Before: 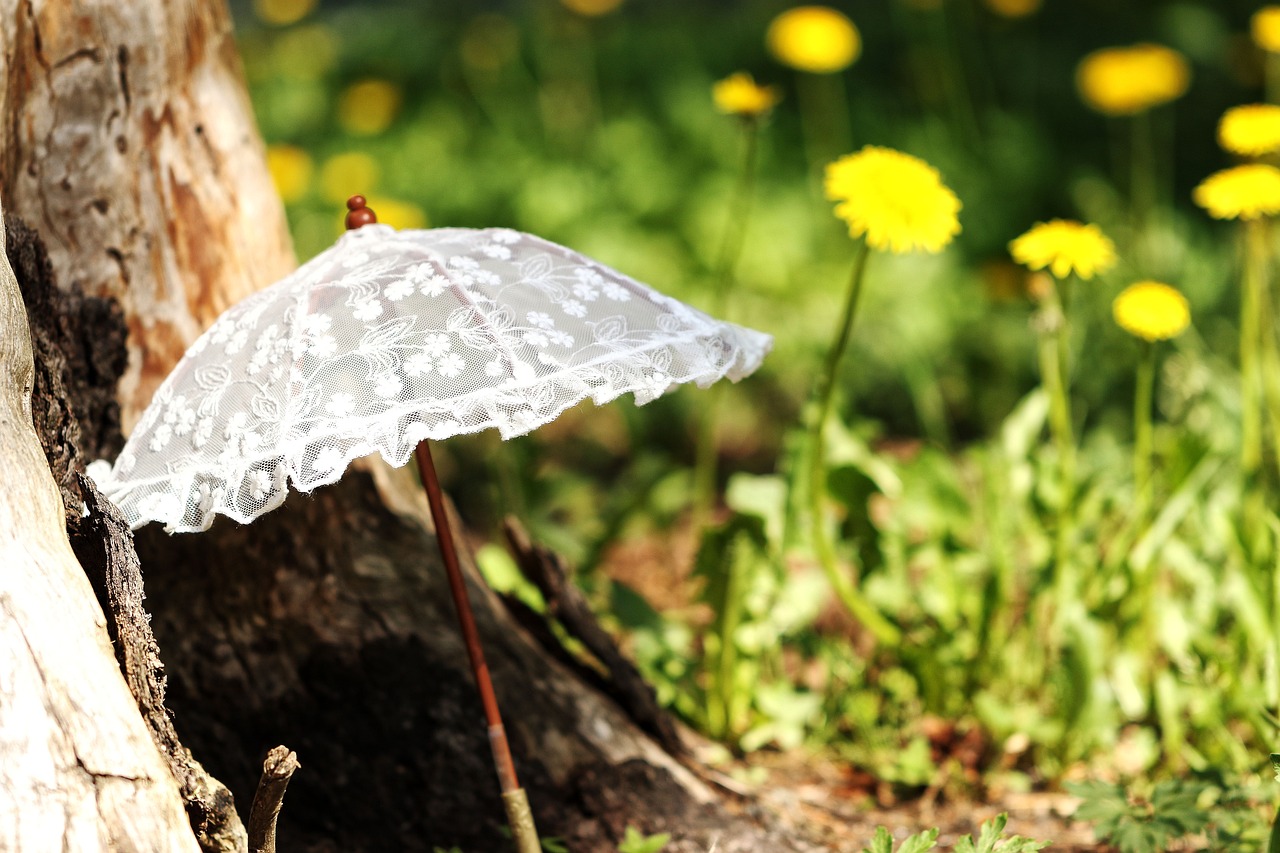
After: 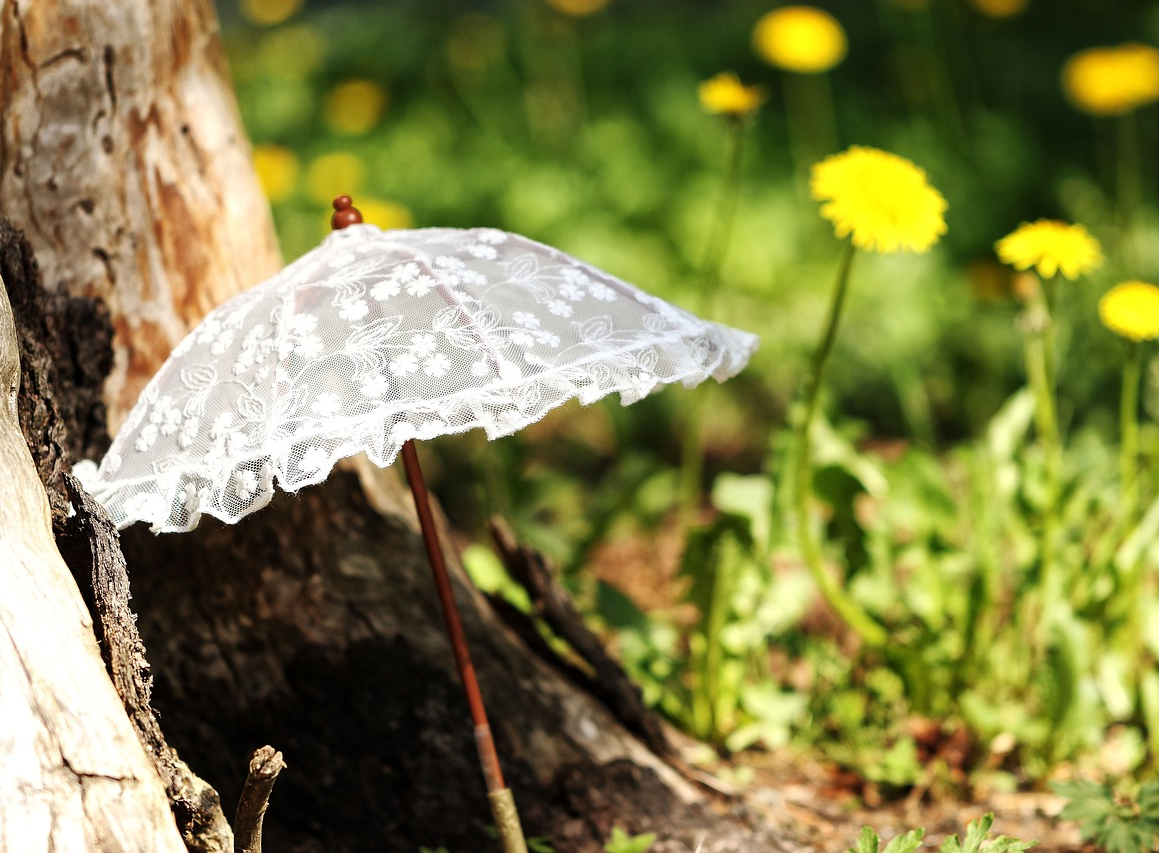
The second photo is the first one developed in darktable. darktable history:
crop and rotate: left 1.169%, right 8.284%
